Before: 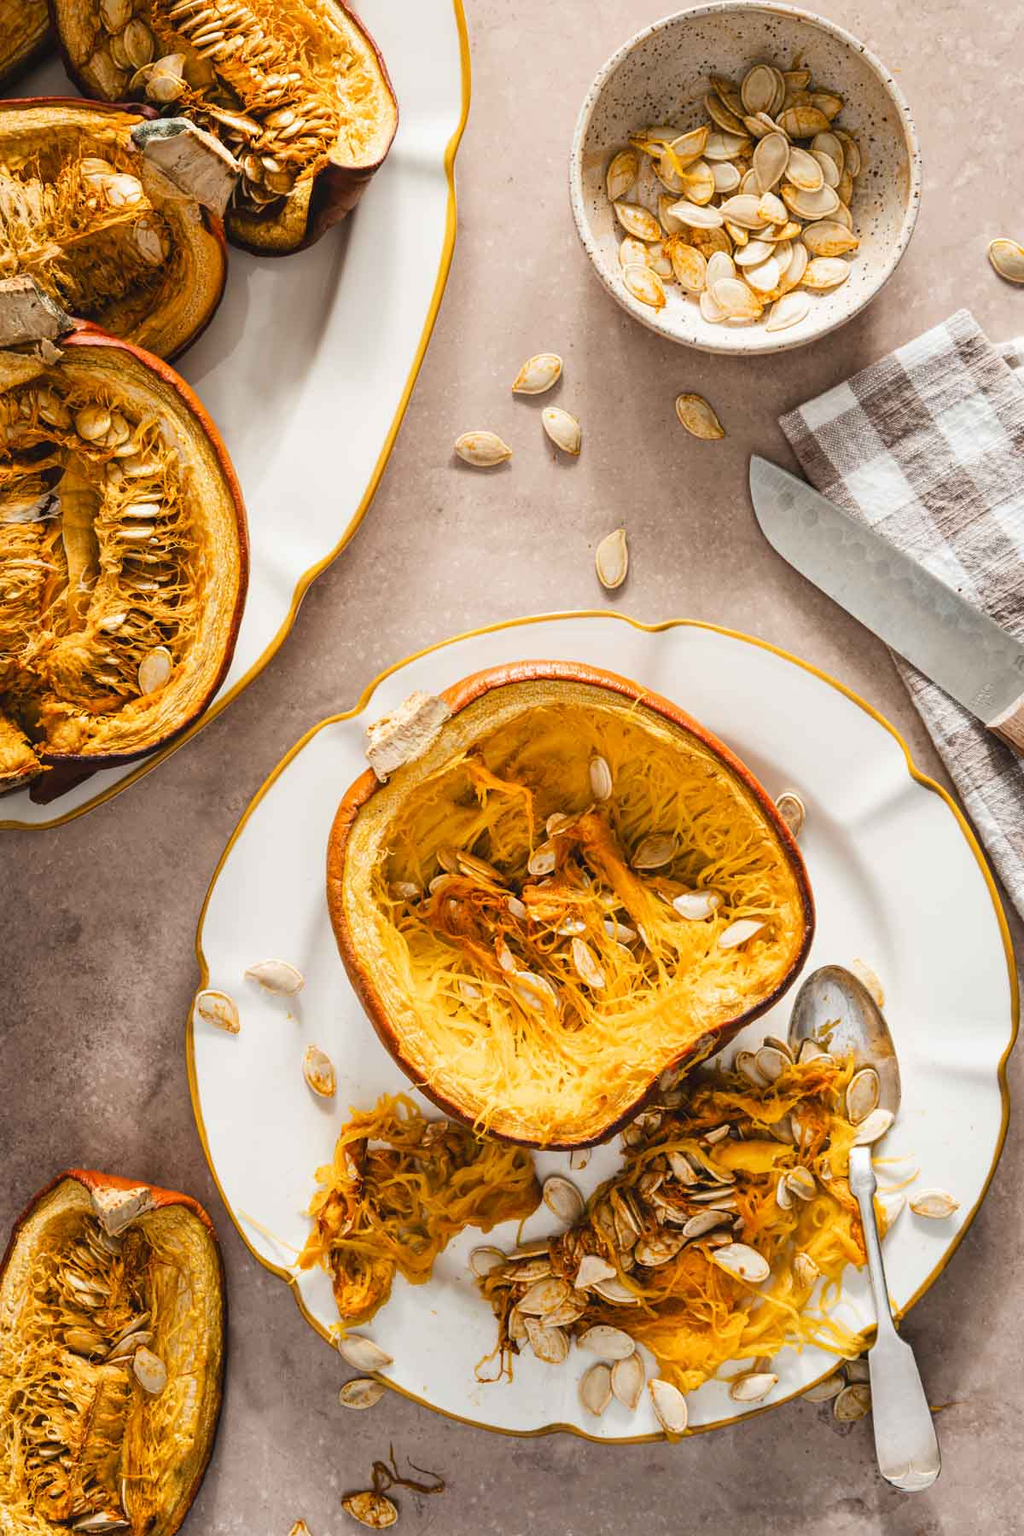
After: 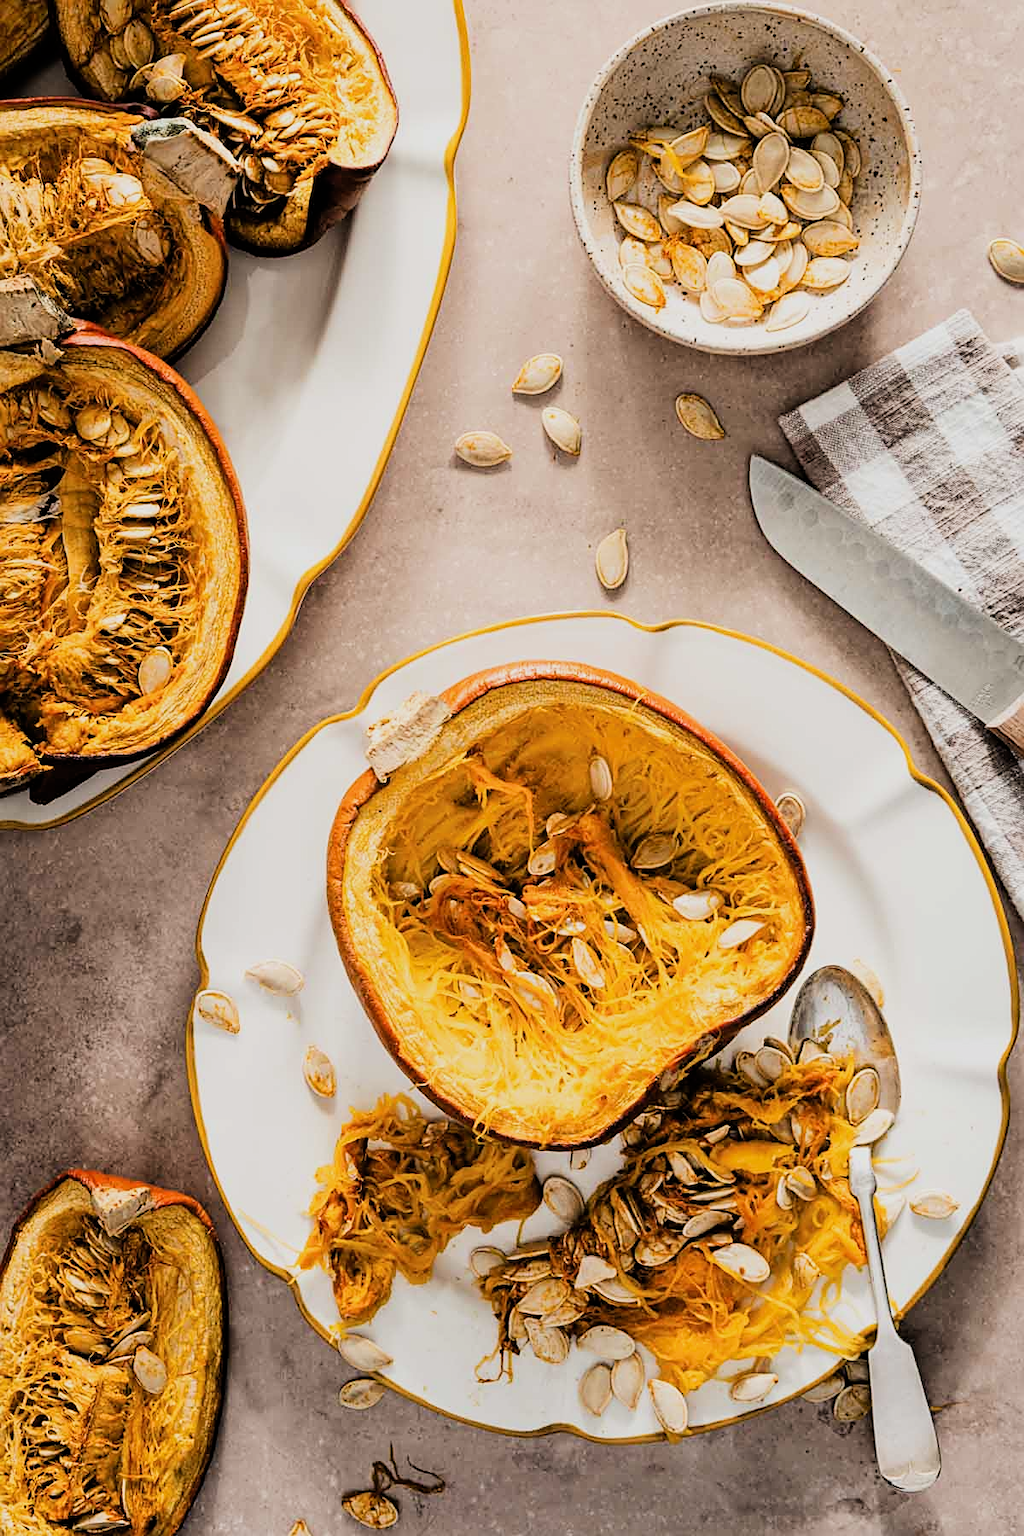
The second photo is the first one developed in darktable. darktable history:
sharpen: on, module defaults
filmic rgb: black relative exposure -5.13 EV, white relative exposure 3.99 EV, hardness 2.9, contrast 1.3
